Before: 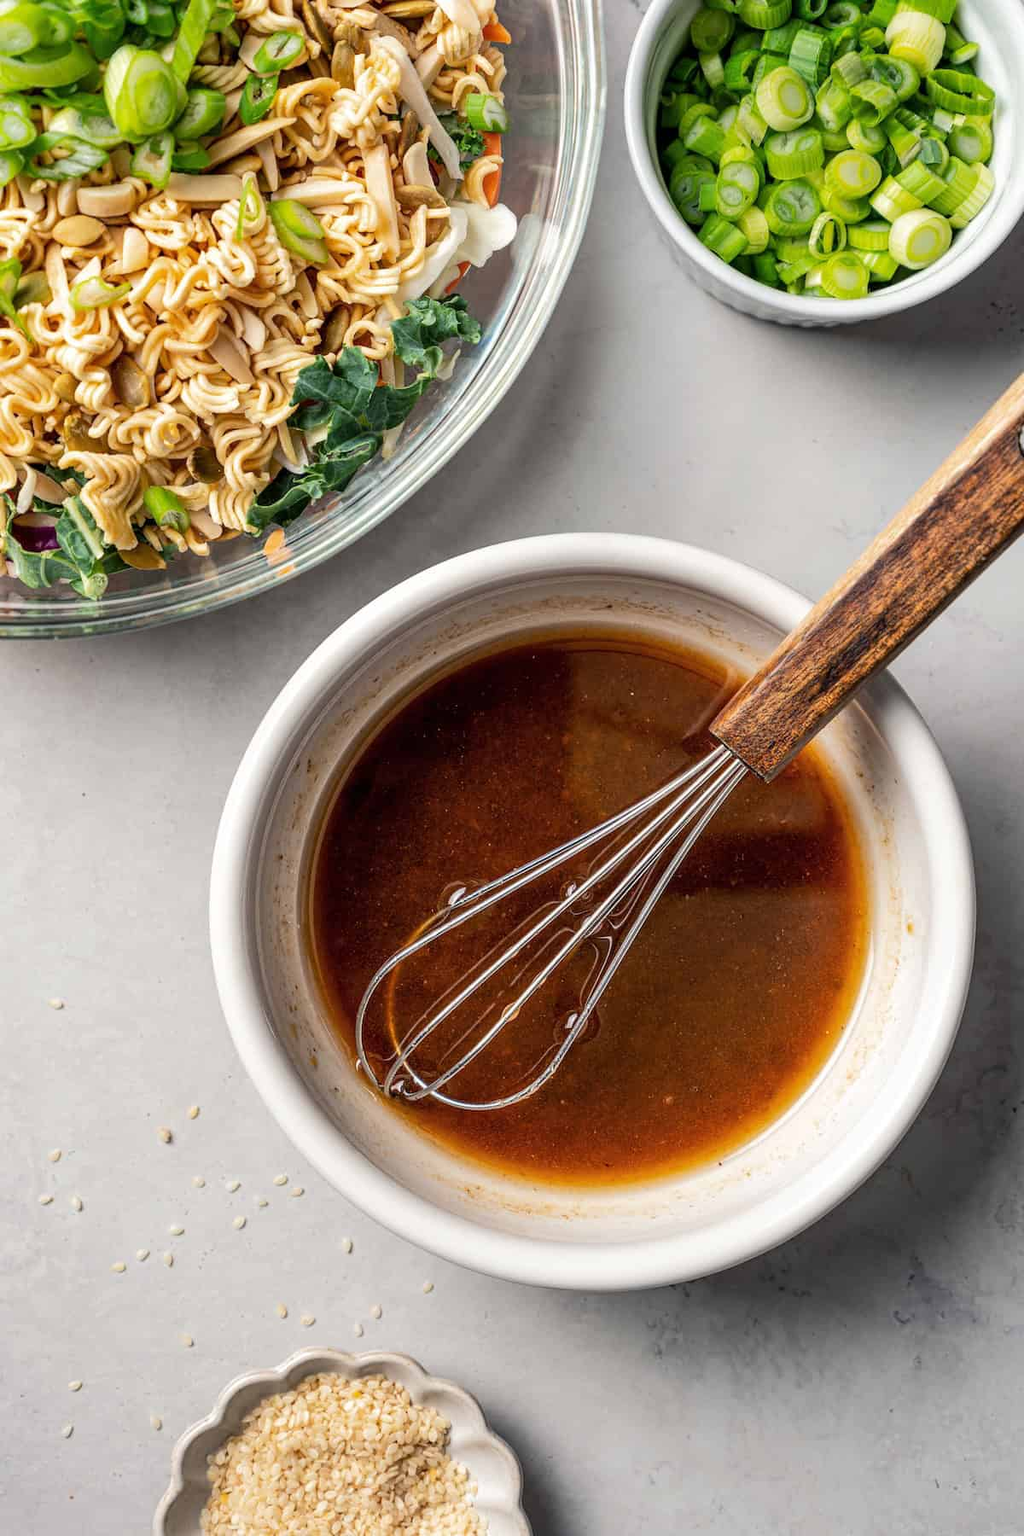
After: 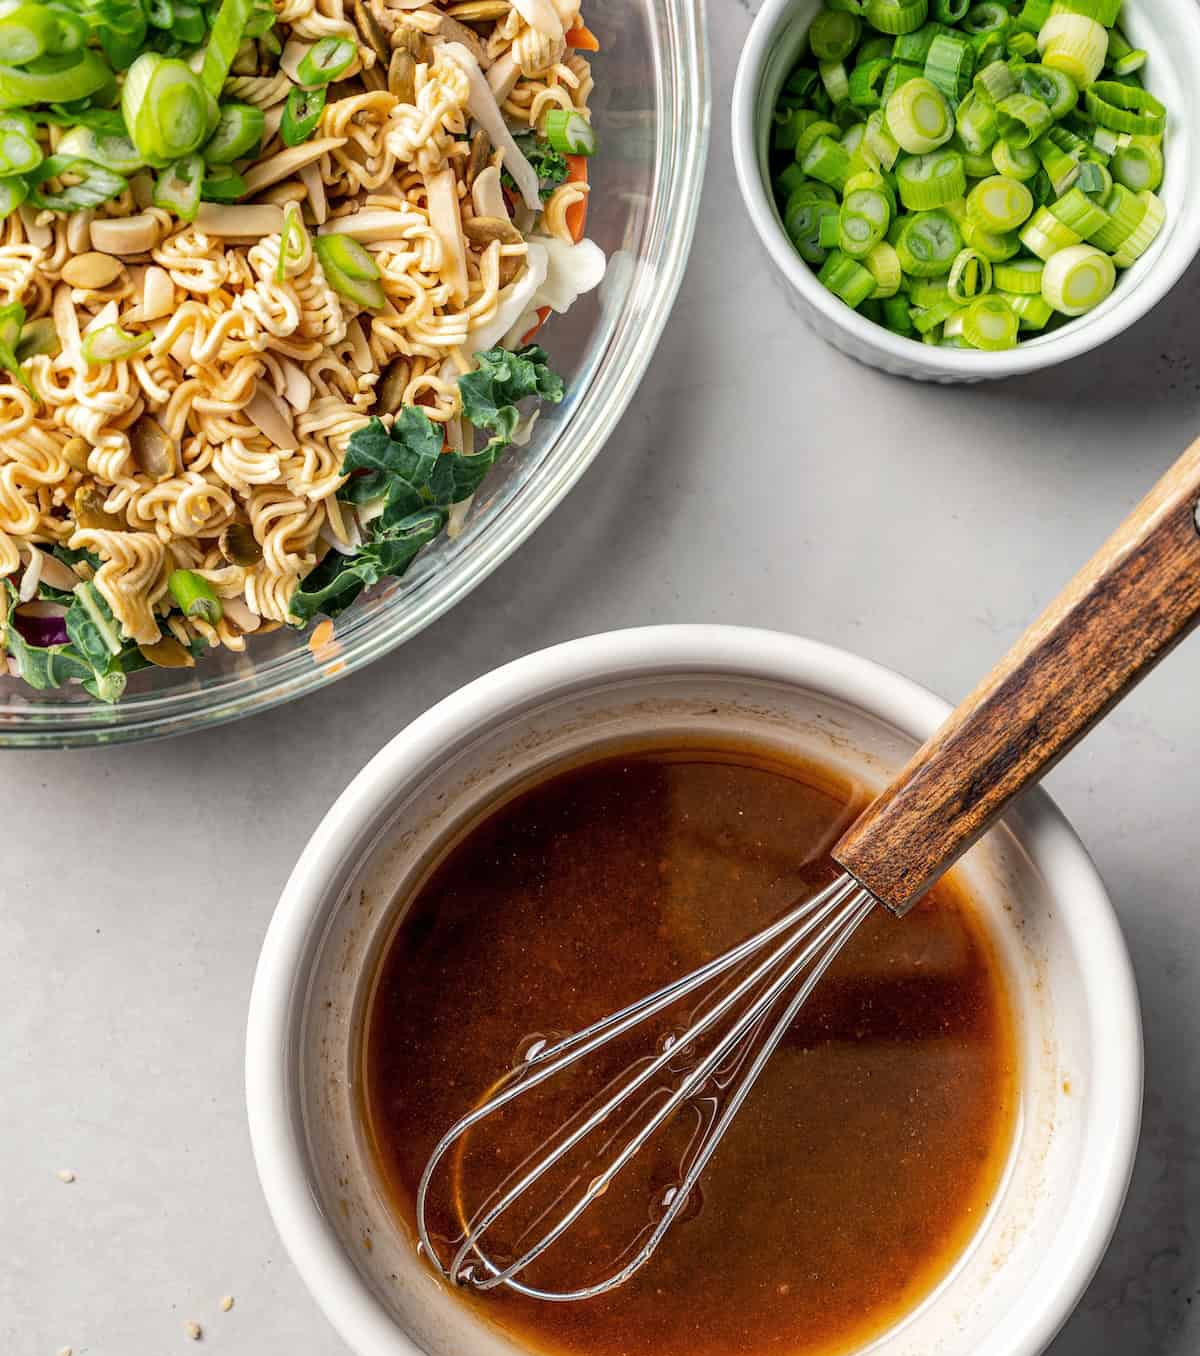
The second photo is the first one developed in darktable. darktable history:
crop: bottom 24.635%
